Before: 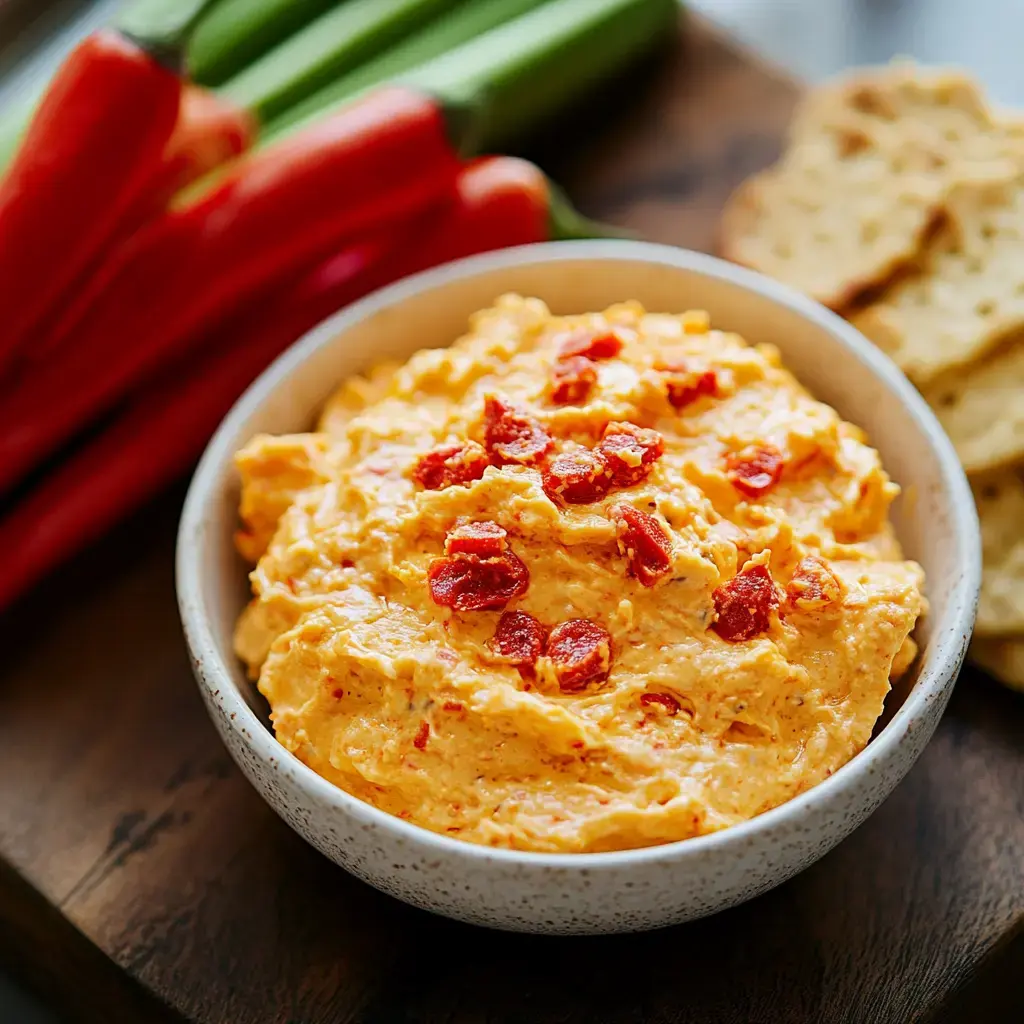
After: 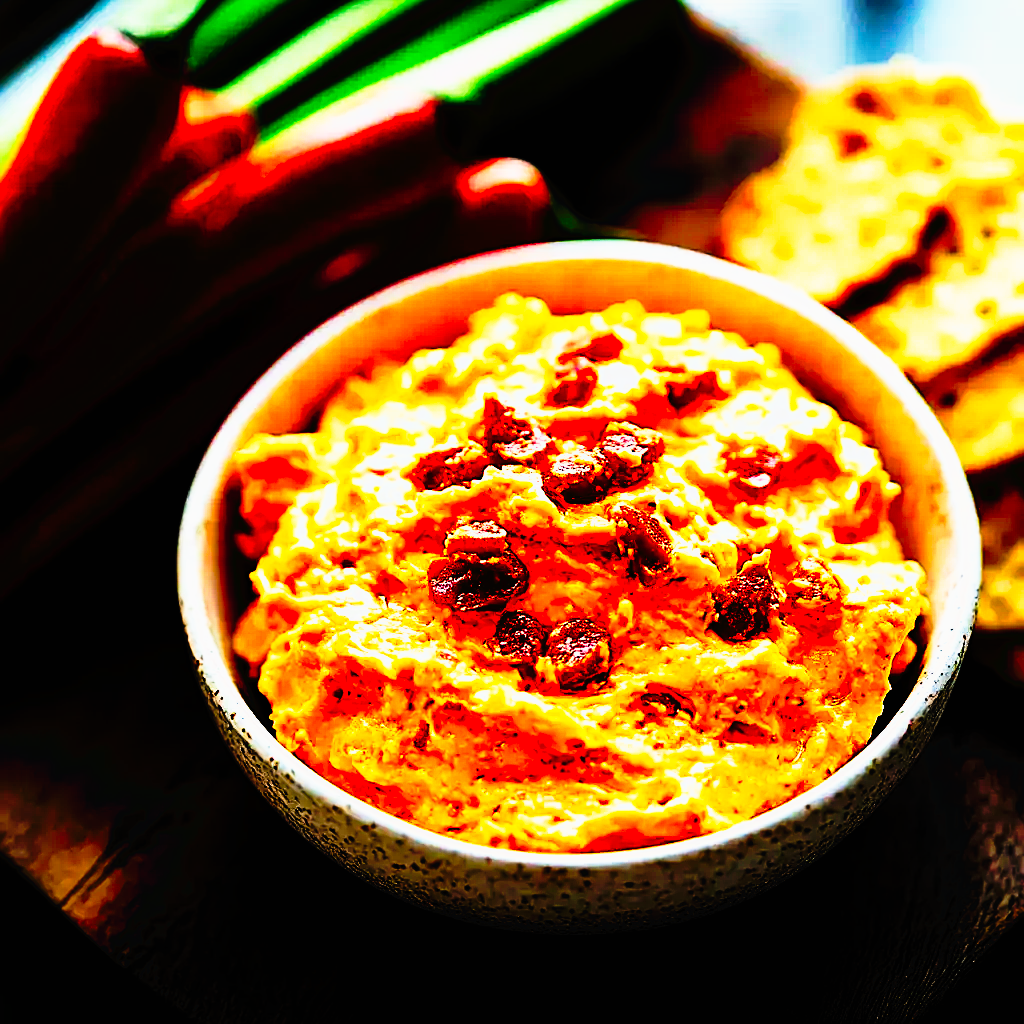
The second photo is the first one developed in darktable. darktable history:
tone curve: curves: ch0 [(0, 0) (0.003, 0.005) (0.011, 0.005) (0.025, 0.006) (0.044, 0.008) (0.069, 0.01) (0.1, 0.012) (0.136, 0.015) (0.177, 0.019) (0.224, 0.017) (0.277, 0.015) (0.335, 0.018) (0.399, 0.043) (0.468, 0.118) (0.543, 0.349) (0.623, 0.591) (0.709, 0.88) (0.801, 0.983) (0.898, 0.973) (1, 1)], preserve colors none
contrast brightness saturation: contrast 0.1, brightness 0.02, saturation 0.02
color balance rgb: perceptual saturation grading › global saturation 20%, global vibrance 20%
rgb levels: levels [[0.01, 0.419, 0.839], [0, 0.5, 1], [0, 0.5, 1]]
sharpen: on, module defaults
filmic rgb: black relative exposure -7.65 EV, white relative exposure 4.56 EV, hardness 3.61
